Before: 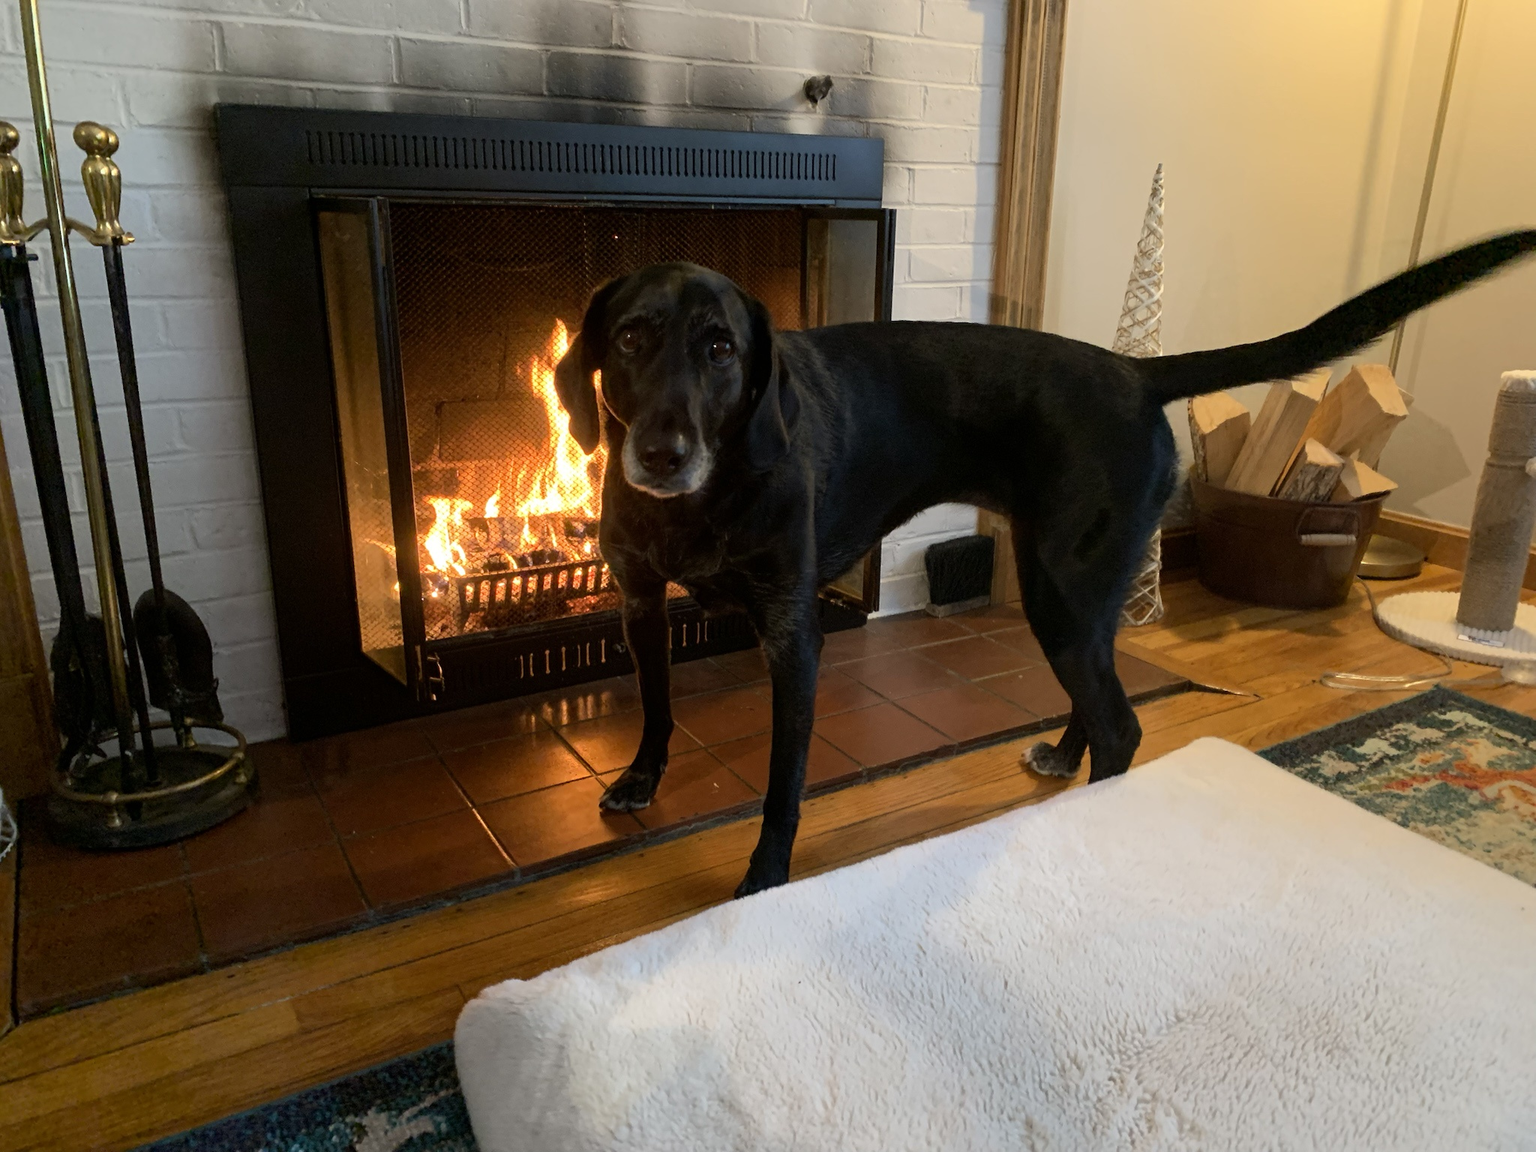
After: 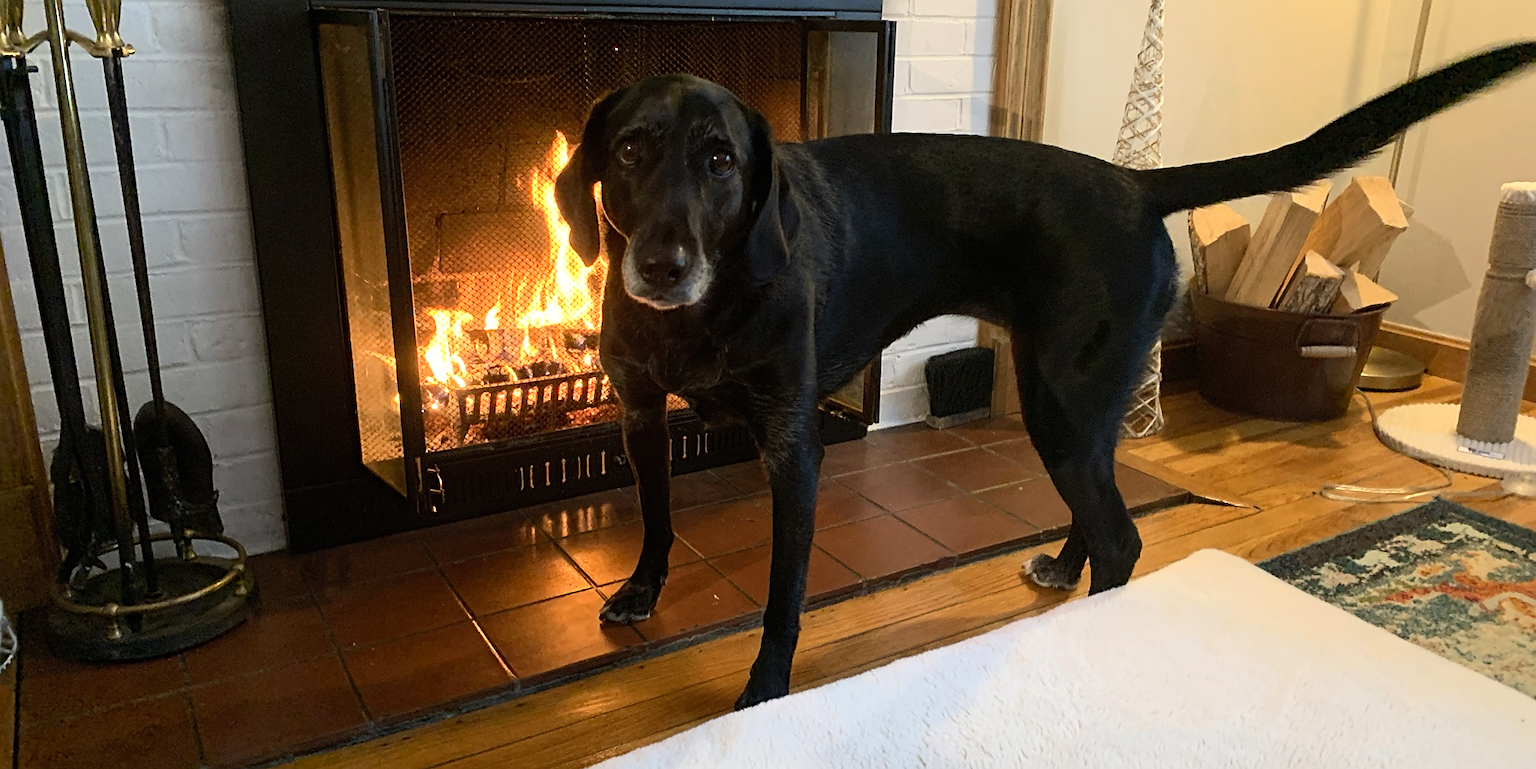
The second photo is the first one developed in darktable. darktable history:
sharpen: amount 0.545
contrast brightness saturation: contrast 0.202, brightness 0.153, saturation 0.143
crop: top 16.37%, bottom 16.773%
